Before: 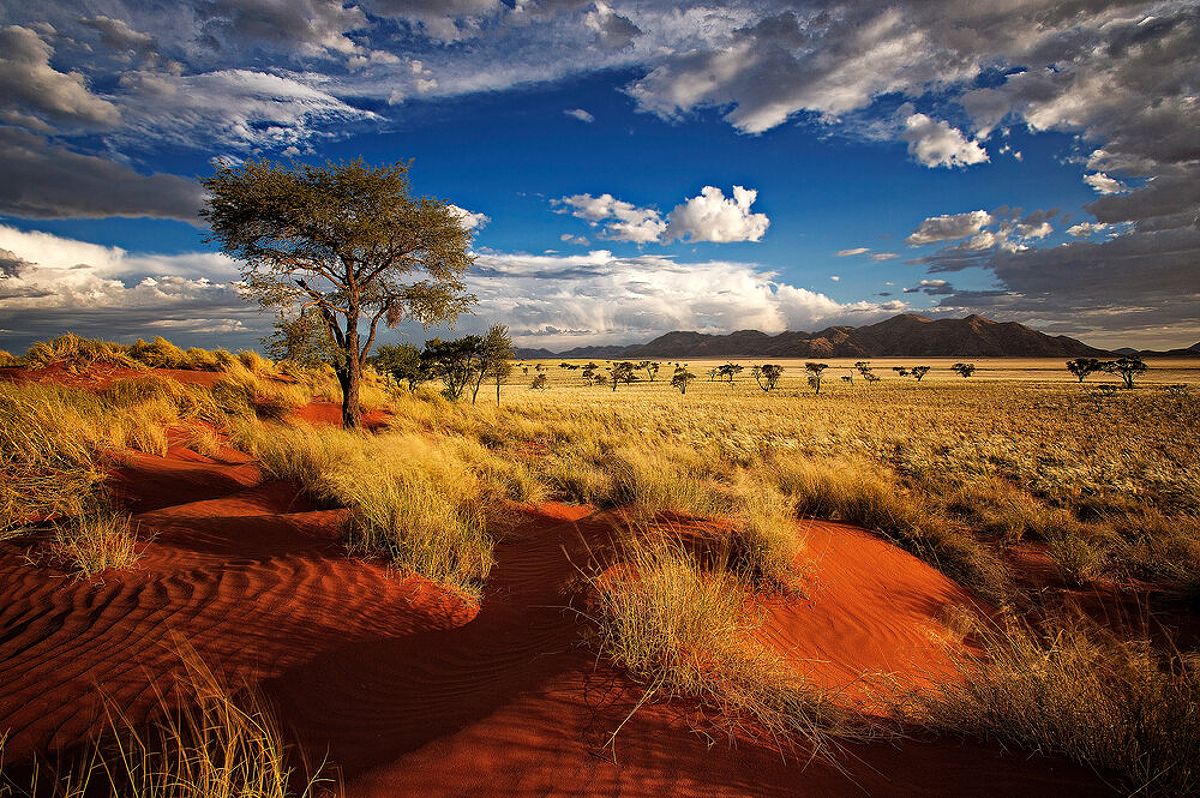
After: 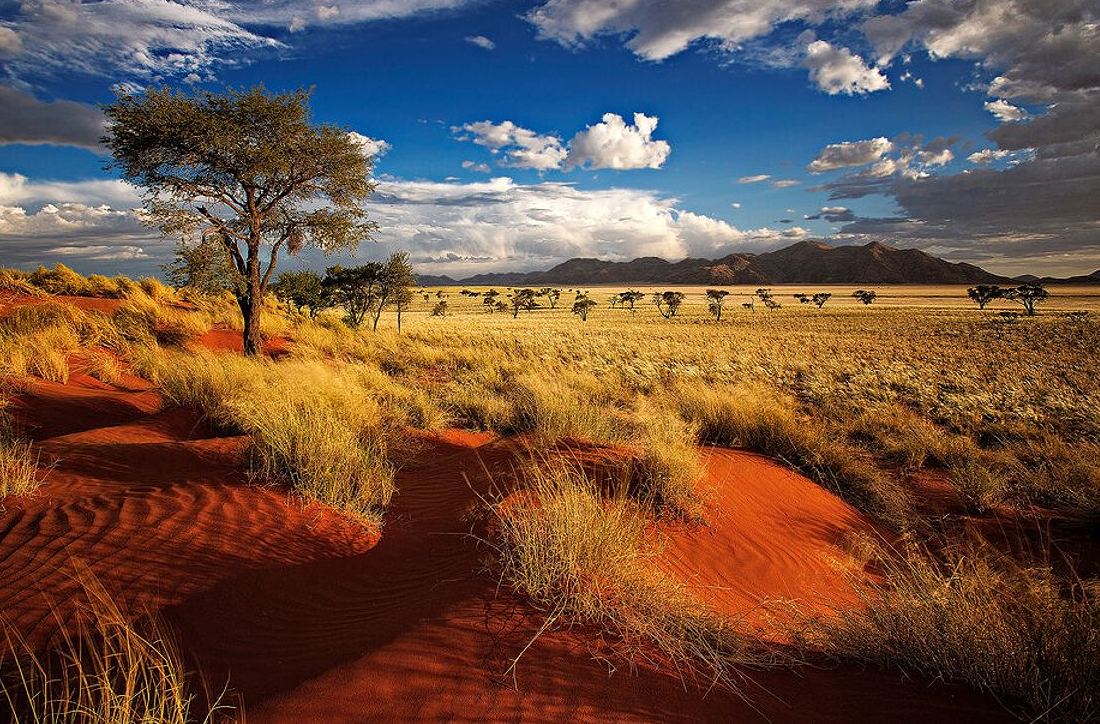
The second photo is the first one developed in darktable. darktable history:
crop and rotate: left 8.262%, top 9.226%
base curve: exposure shift 0, preserve colors none
